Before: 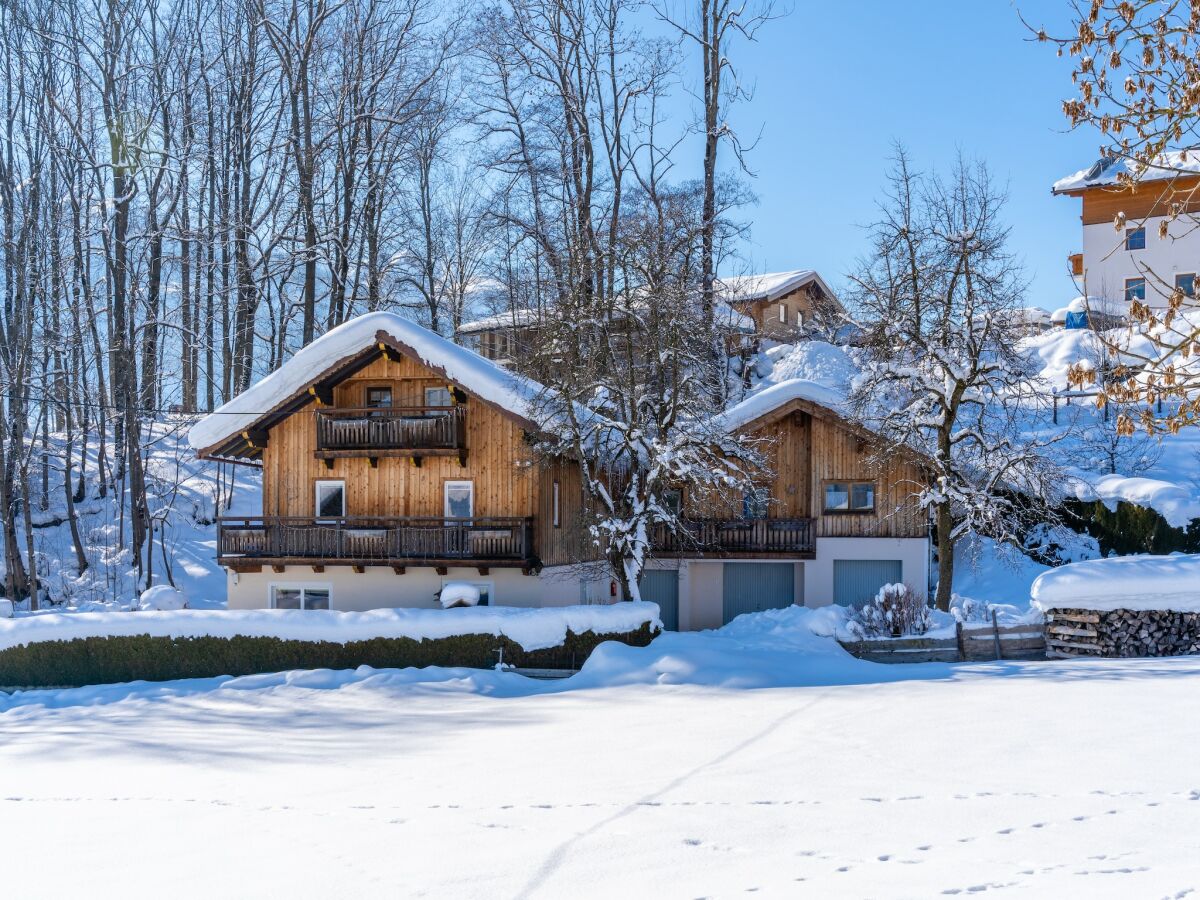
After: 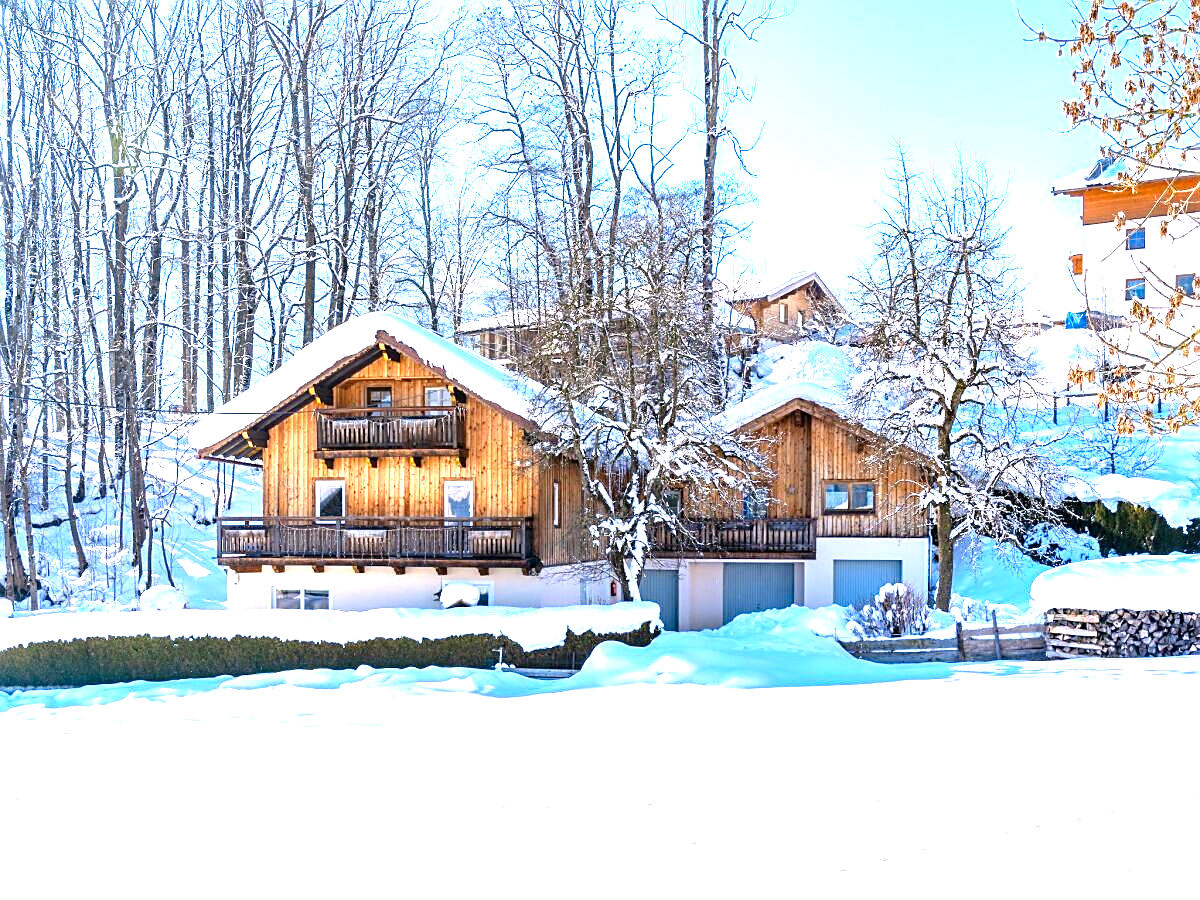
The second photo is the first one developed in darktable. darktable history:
color correction: highlights a* 3.19, highlights b* 2.15, saturation 1.17
sharpen: on, module defaults
exposure: black level correction 0.001, exposure 1.734 EV, compensate exposure bias true, compensate highlight preservation false
